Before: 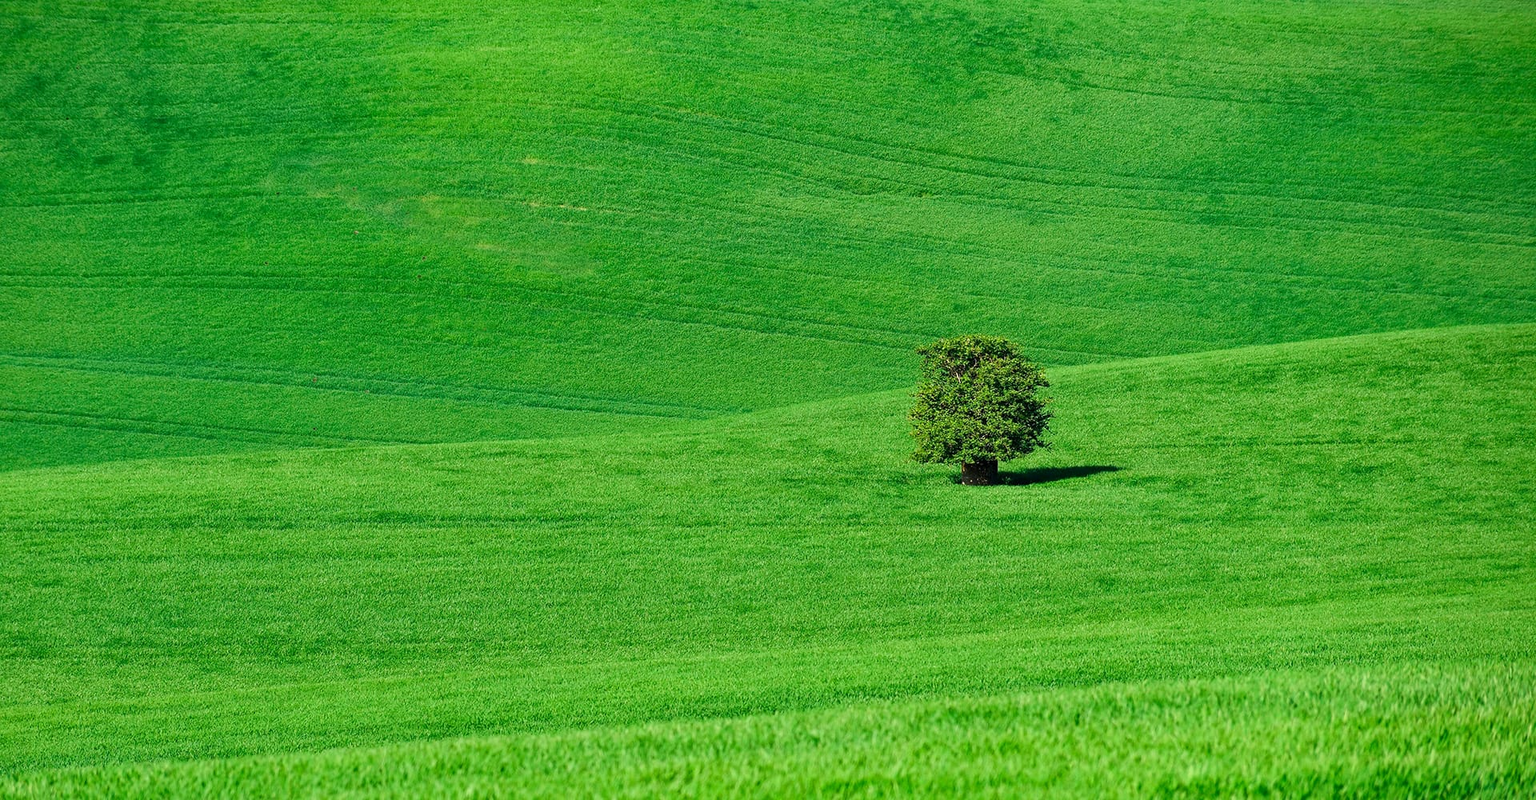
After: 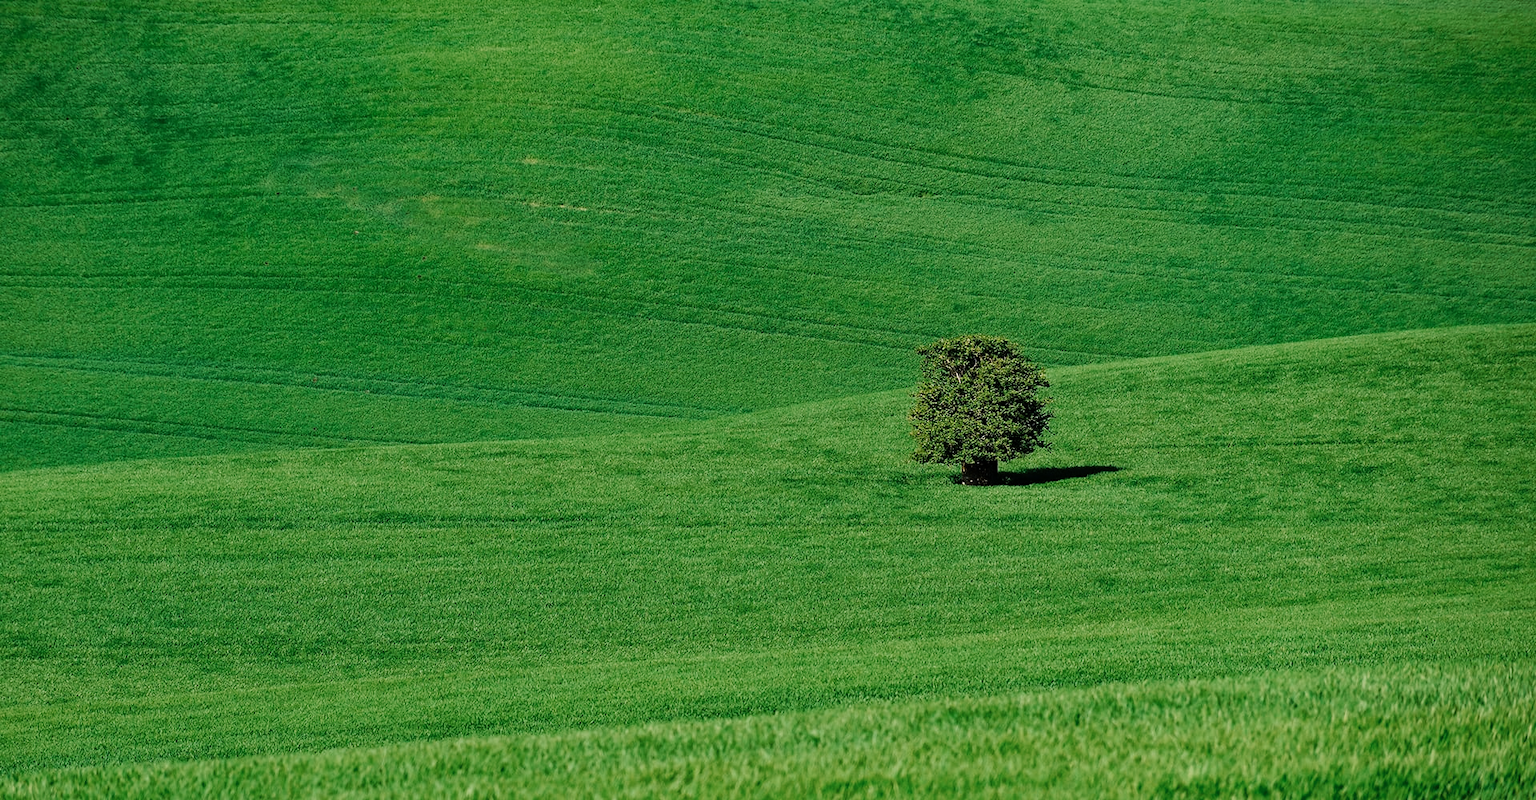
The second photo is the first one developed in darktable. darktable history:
tone curve: curves: ch0 [(0, 0) (0.003, 0.003) (0.011, 0.003) (0.025, 0.007) (0.044, 0.014) (0.069, 0.02) (0.1, 0.03) (0.136, 0.054) (0.177, 0.099) (0.224, 0.156) (0.277, 0.227) (0.335, 0.302) (0.399, 0.375) (0.468, 0.456) (0.543, 0.54) (0.623, 0.625) (0.709, 0.717) (0.801, 0.807) (0.898, 0.895) (1, 1)], preserve colors none
color look up table: target L [86.64, 76.78, 74, 78.98, 75.6, 57.21, 68.4, 58.18, 60.34, 53, 44.1, 28.72, 21.18, 16.82, 201.64, 105.77, 76.41, 81.04, 68.89, 62.48, 65.93, 53.69, 62.33, 47.19, 48.06, 43.67, 34.46, 29.96, 15.08, 84.56, 78.16, 76.74, 74.85, 66.45, 58.65, 54.27, 45.38, 53.47, 45.77, 36.15, 27.3, 32.89, 15.47, 0.592, 86.84, 72.88, 63.25, 58.81, 37.32], target a [-11.7, -12.57, -18.77, -46.87, 1.337, -47.47, -0.24, -43.86, -20.73, -18.08, -2.703, -22.64, -14.18, -0.261, 0, 0.001, -6.424, 3.246, 13.44, 18.23, 21.61, 30.31, 20.2, 48.92, 52.86, 48.85, 33.89, 24.62, 17.07, -0.134, 12.58, 7.019, 21.09, 35.81, 37.61, 43.72, 12.68, 41.32, -1.455, -0.158, 26.32, 17.92, 8.091, -0.371, -14.36, -23.53, -37.49, -2.824, -7.781], target b [12.88, 52.13, 47.21, -6.088, 54.96, 40.99, 7.167, 21.74, 21.21, 40.4, 30.57, 20.81, 3.115, 18.62, -0.001, -0.004, 40.45, 20.94, 19.74, 49.74, 10.15, 44.8, 35.43, 11.97, 12.99, 35.54, 15.37, 26.66, 19.53, 0.496, -6.185, -14.43, -25.07, -23.1, 0.134, -22.64, -14.36, -47.97, -45.76, 0.583, -1.864, -56.23, -15.83, 0.885, -10.76, -26.4, -3.328, -13.16, -21.61], num patches 49
